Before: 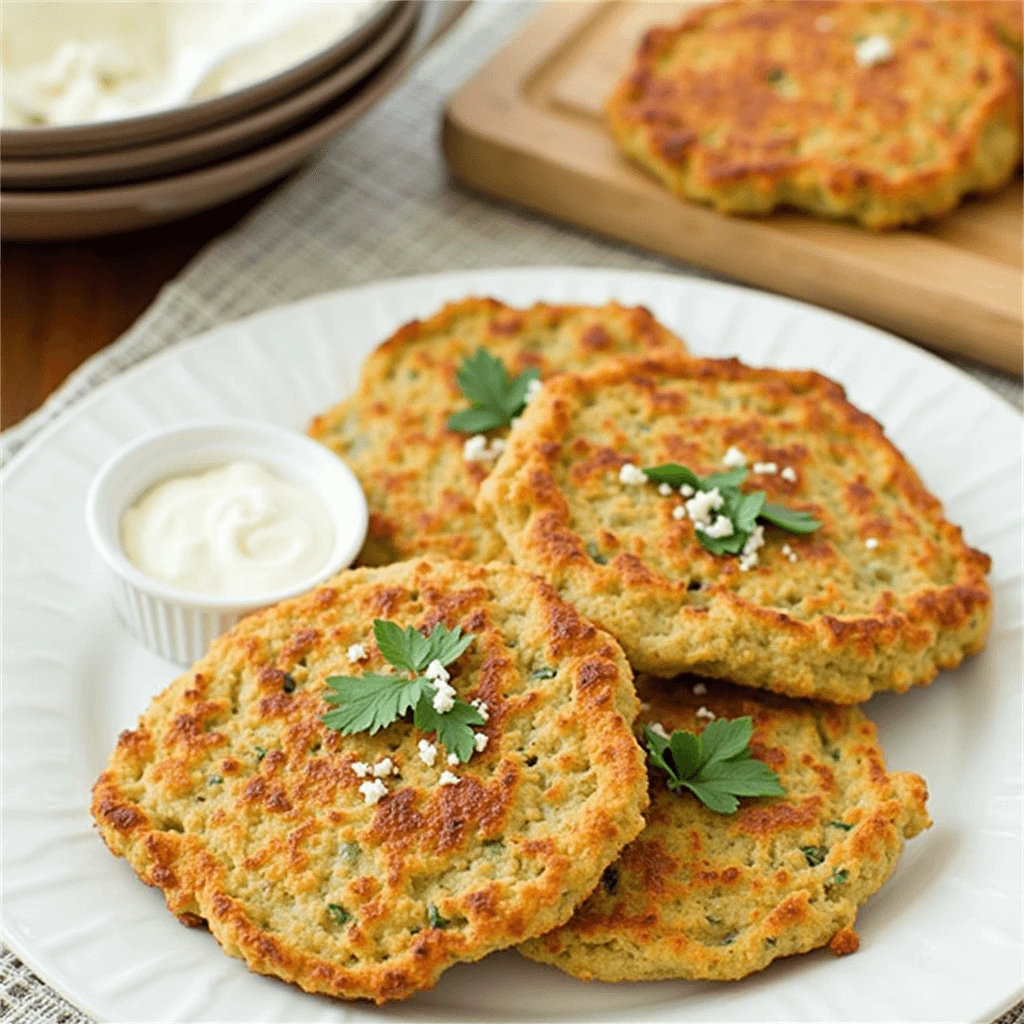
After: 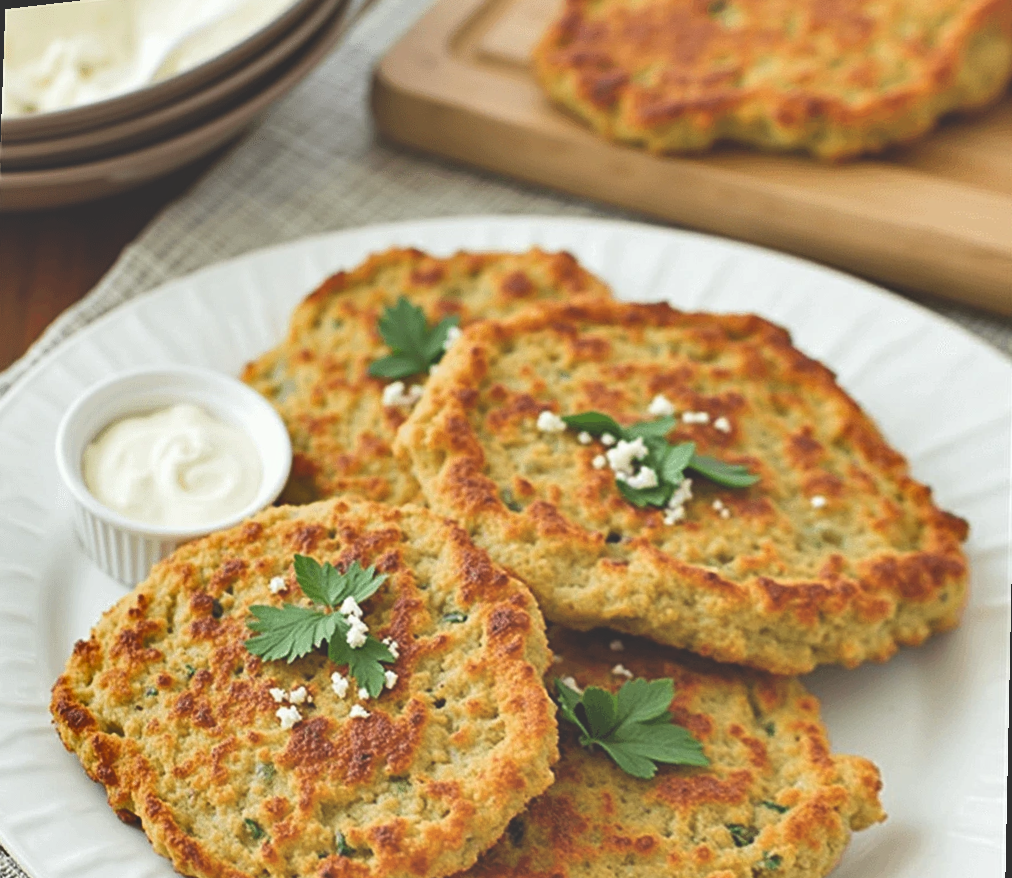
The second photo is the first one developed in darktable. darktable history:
shadows and highlights: white point adjustment 0.05, highlights color adjustment 55.9%, soften with gaussian
rotate and perspective: rotation 1.69°, lens shift (vertical) -0.023, lens shift (horizontal) -0.291, crop left 0.025, crop right 0.988, crop top 0.092, crop bottom 0.842
exposure: black level correction -0.03, compensate highlight preservation false
